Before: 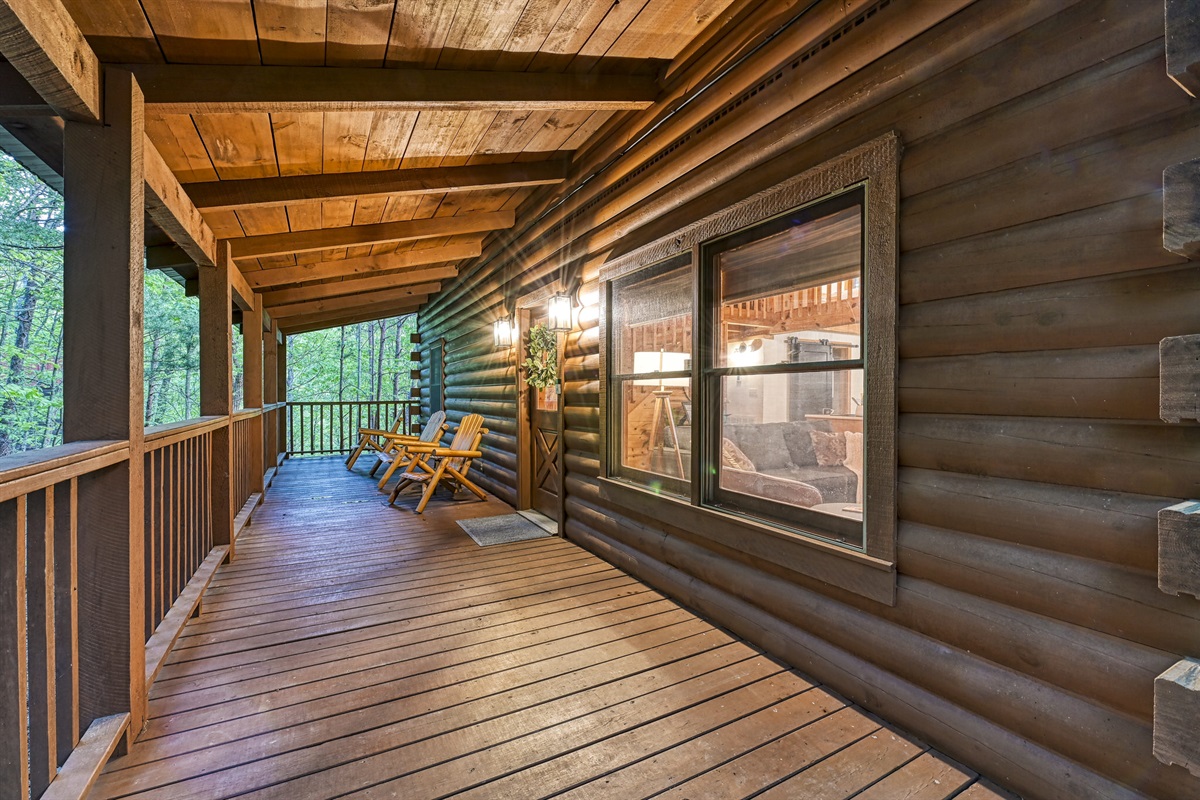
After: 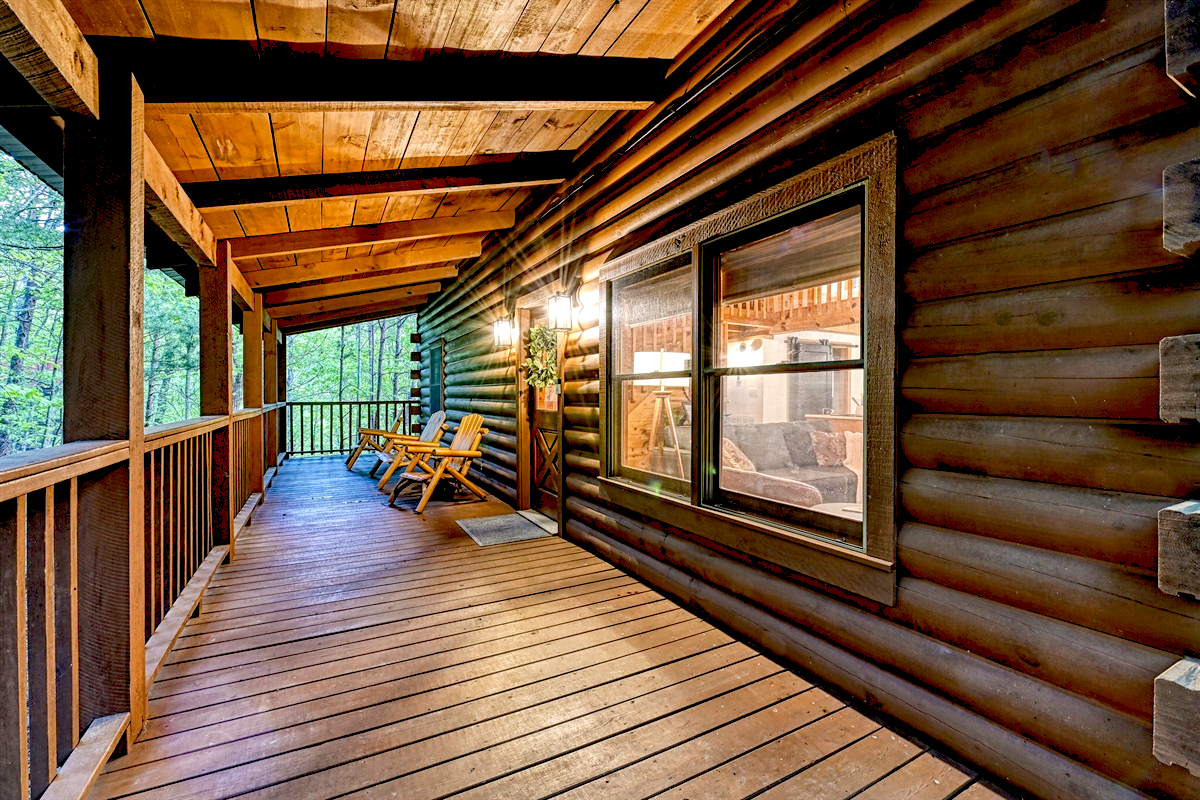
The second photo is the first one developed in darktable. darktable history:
exposure: black level correction 0.031, exposure 0.304 EV, compensate highlight preservation false
levels: levels [0, 0.478, 1]
